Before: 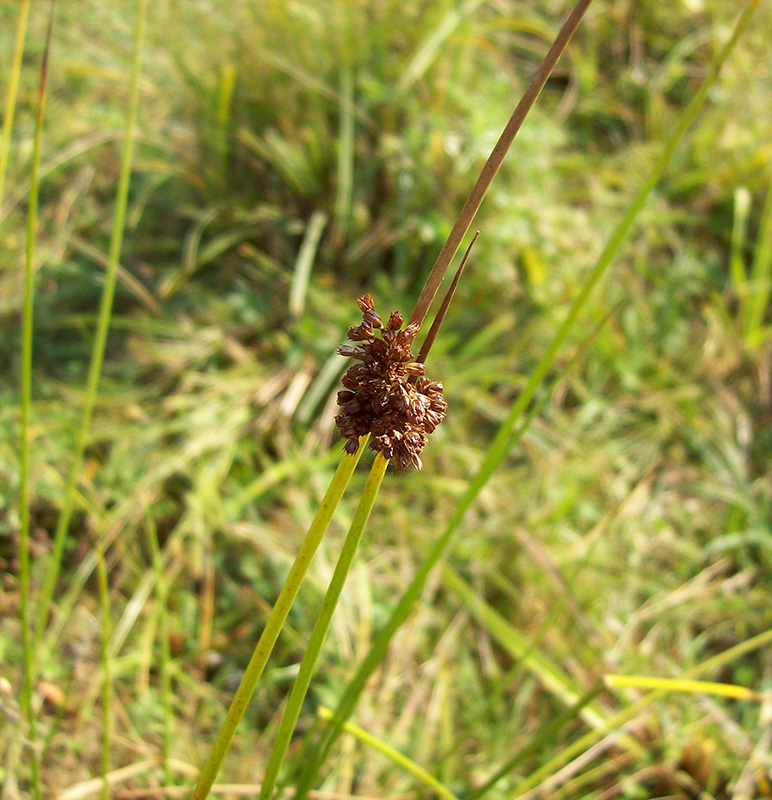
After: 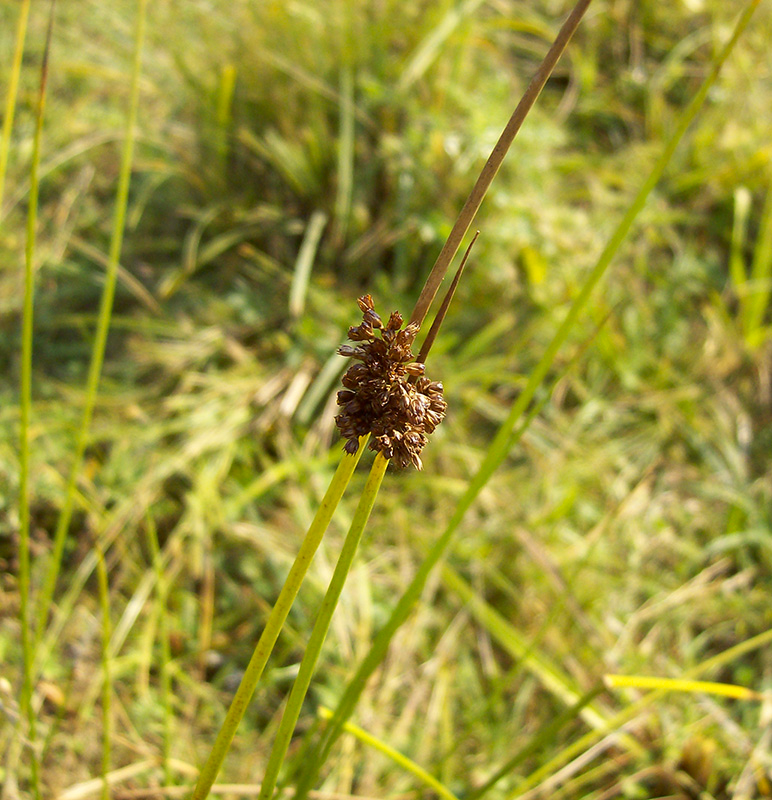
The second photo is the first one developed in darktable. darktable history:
color contrast: green-magenta contrast 0.8, blue-yellow contrast 1.1, unbound 0
